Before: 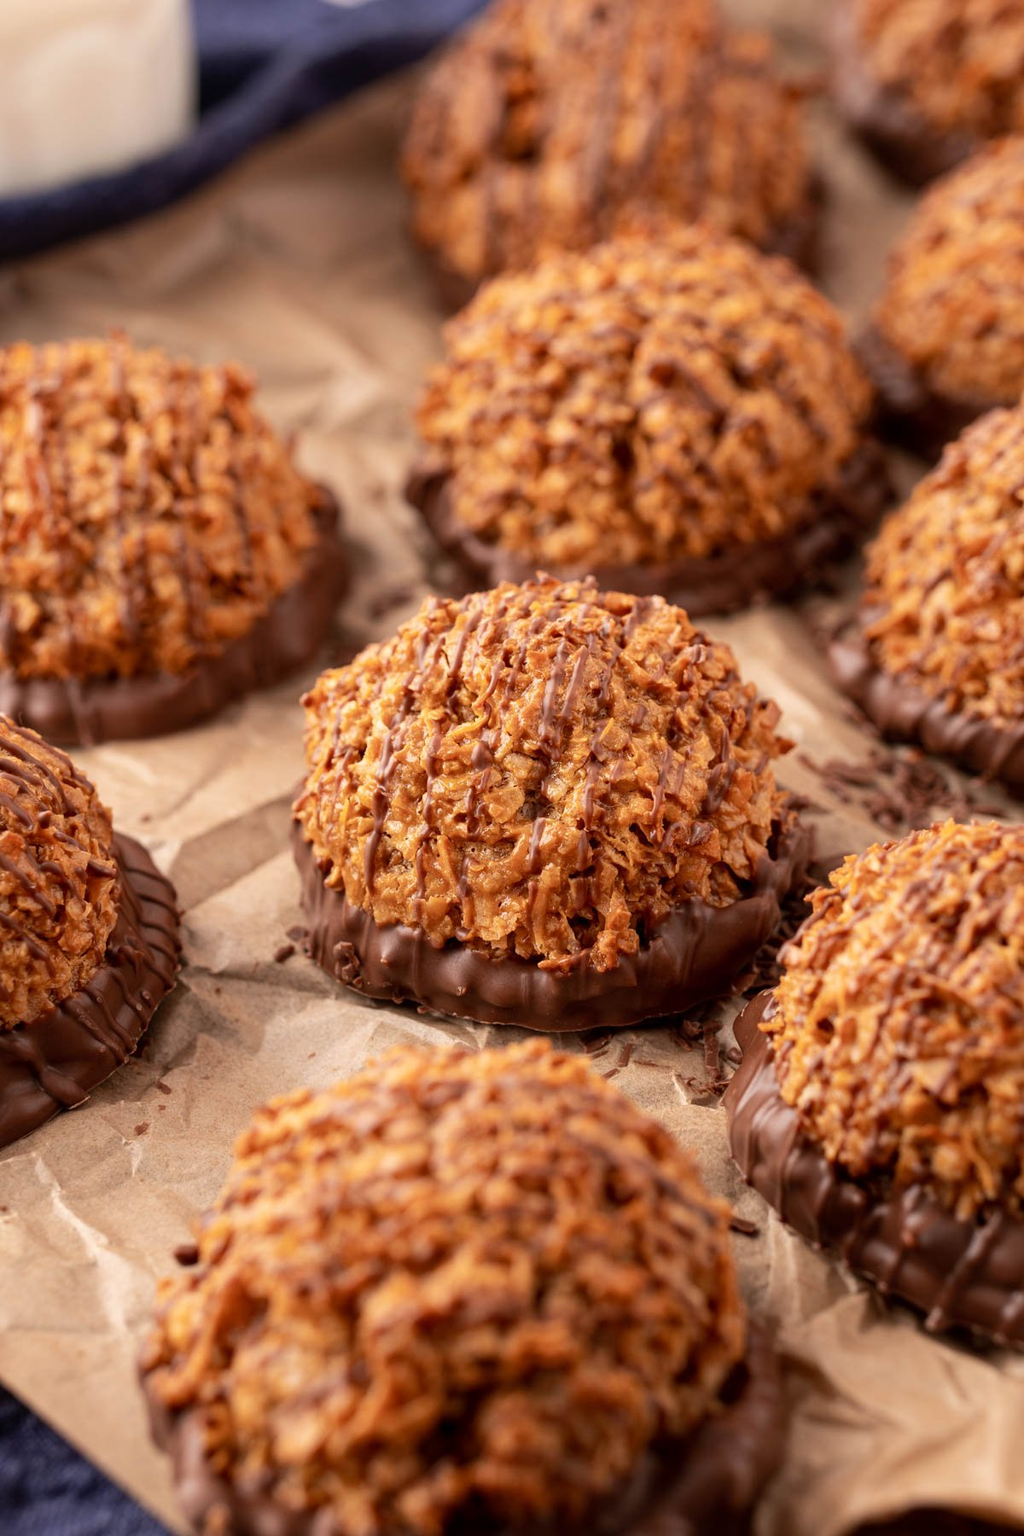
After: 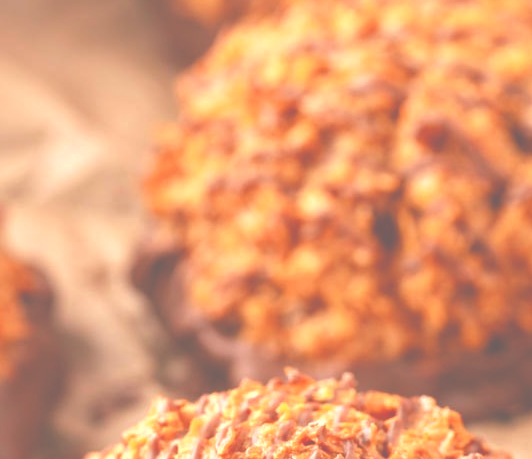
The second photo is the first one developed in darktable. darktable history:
shadows and highlights: radius 124.76, shadows 21.18, highlights -21.63, low approximation 0.01
color balance rgb: linear chroma grading › global chroma 14.845%, perceptual saturation grading › global saturation 20%, perceptual saturation grading › highlights -25.005%, perceptual saturation grading › shadows 24.003%, perceptual brilliance grading › mid-tones 9.494%, perceptual brilliance grading › shadows 14.212%, global vibrance 9.779%
exposure: black level correction -0.069, exposure 0.502 EV, compensate exposure bias true, compensate highlight preservation false
crop: left 28.743%, top 16.818%, right 26.706%, bottom 57.631%
